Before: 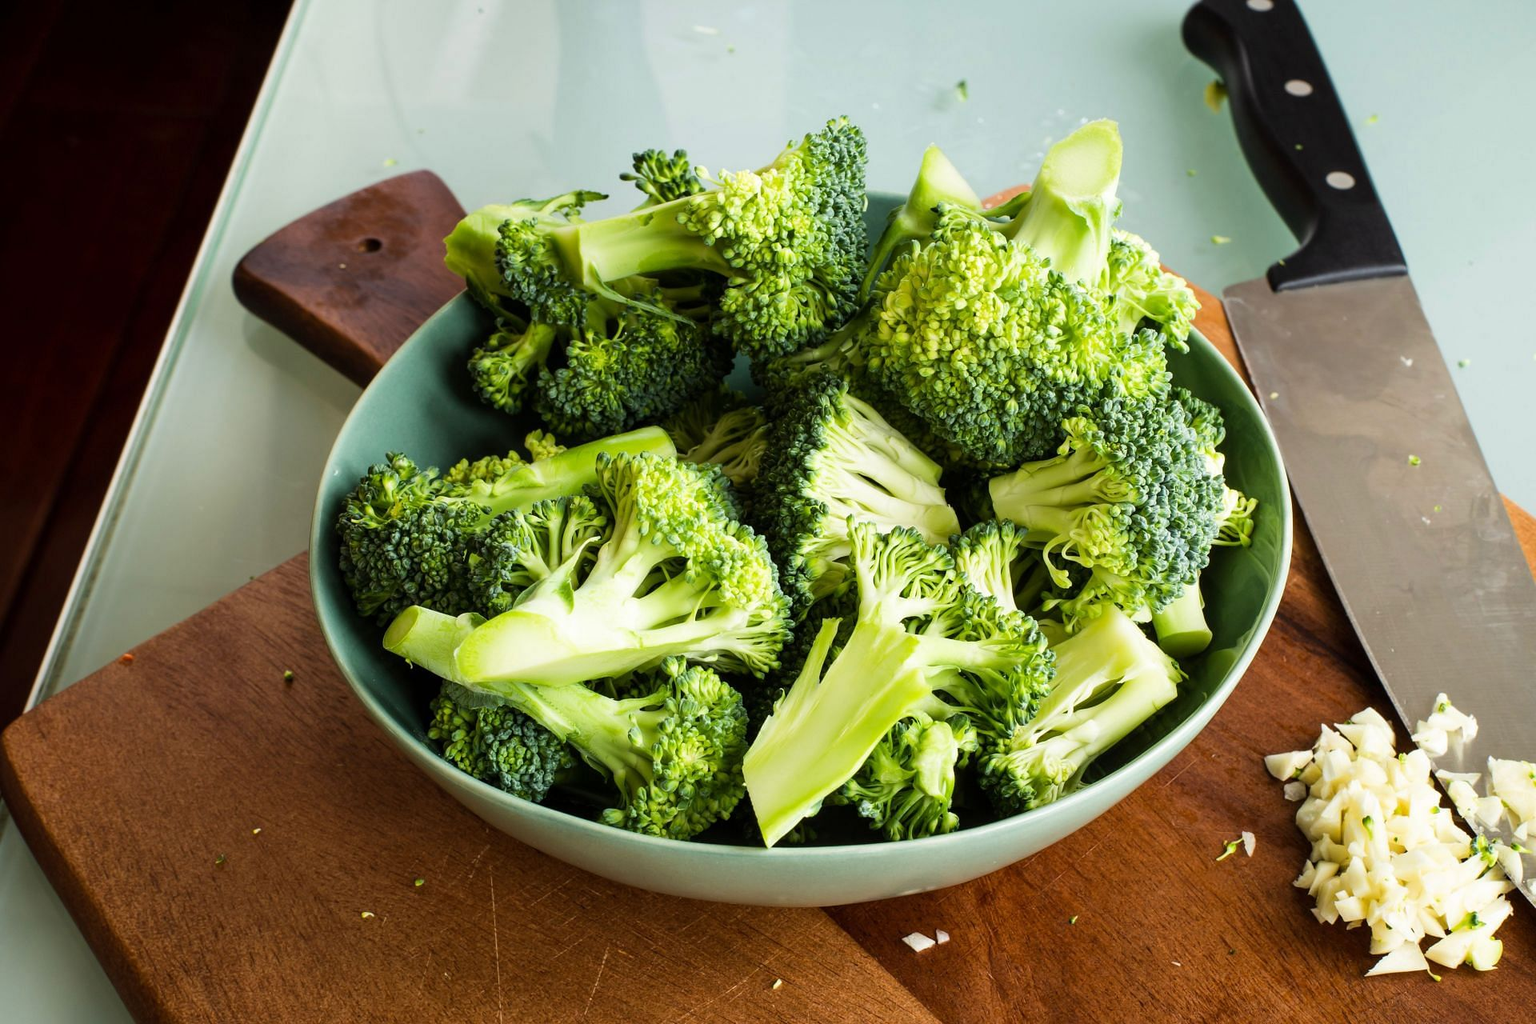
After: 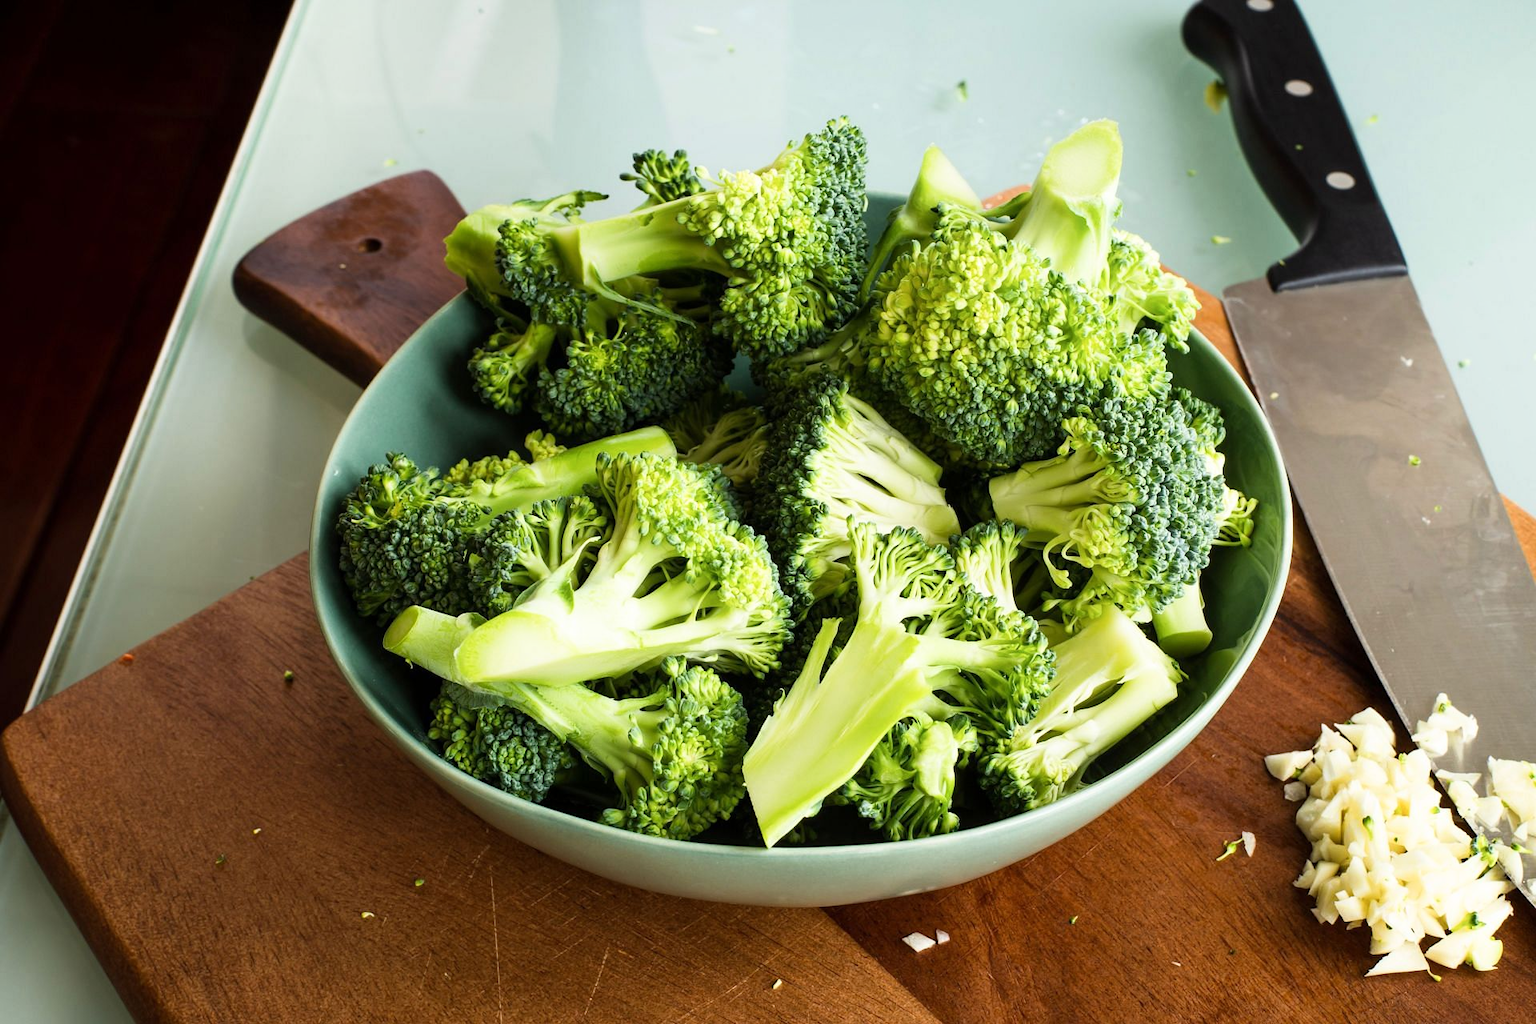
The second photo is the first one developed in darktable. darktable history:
shadows and highlights: shadows -1.29, highlights 41.69
